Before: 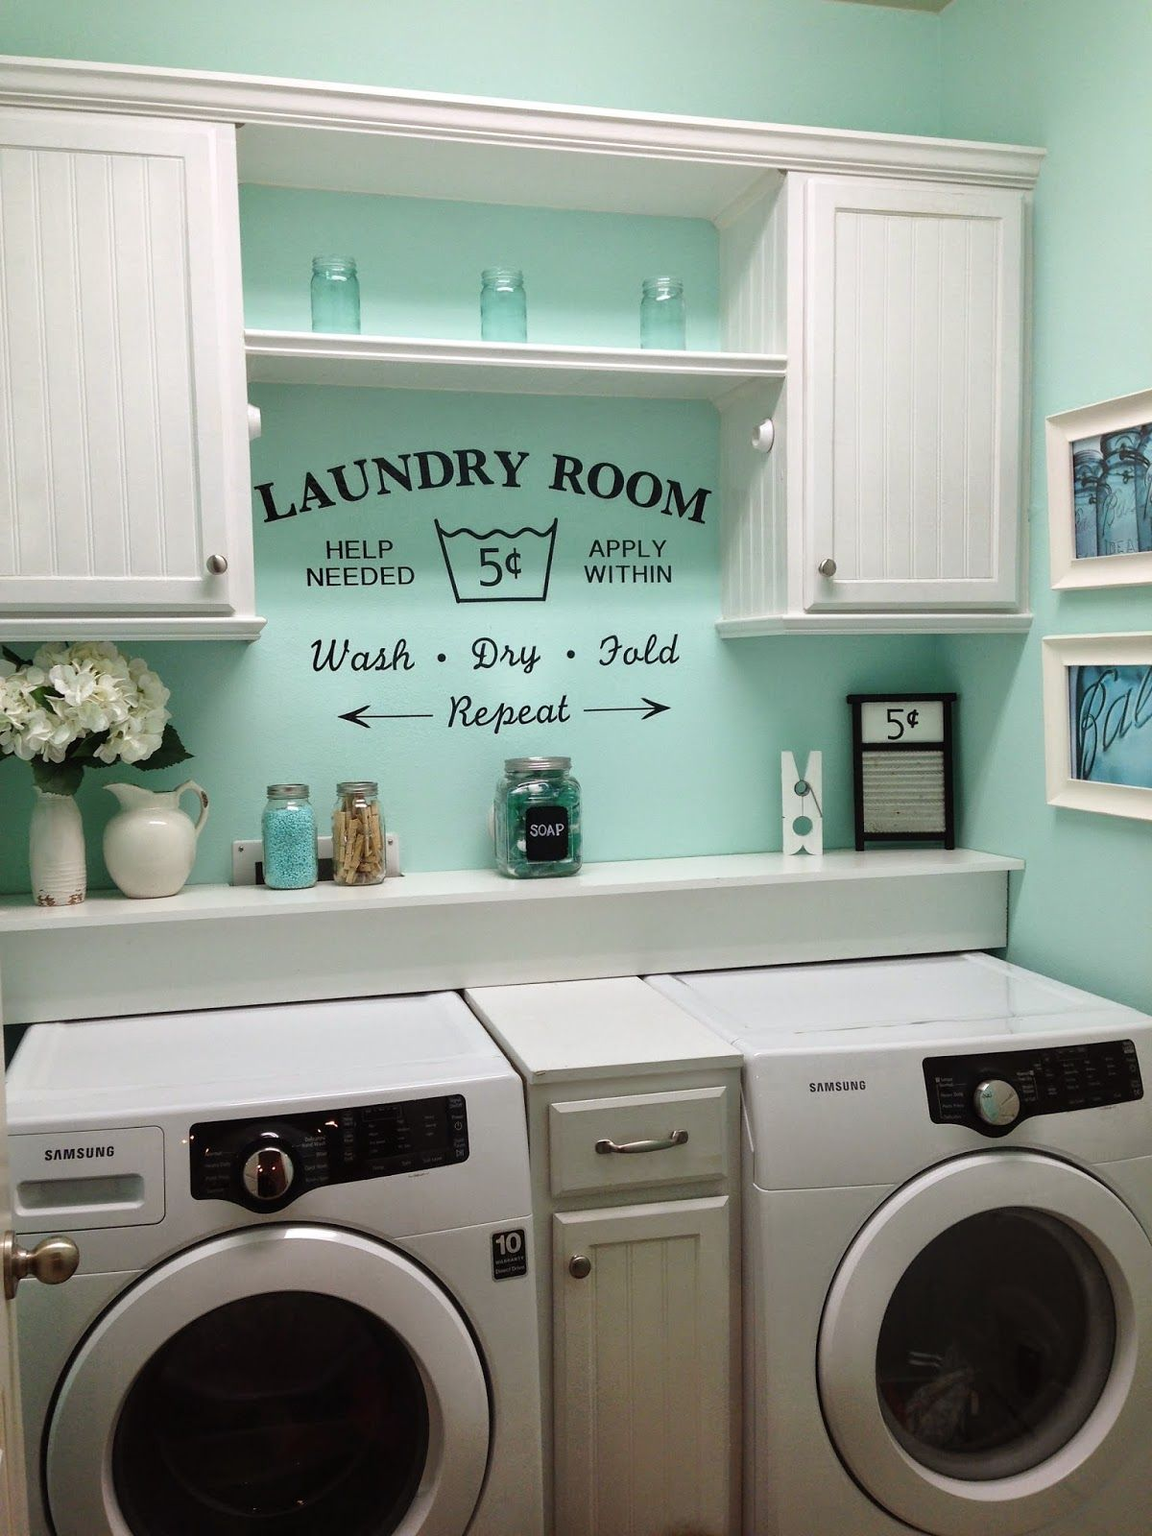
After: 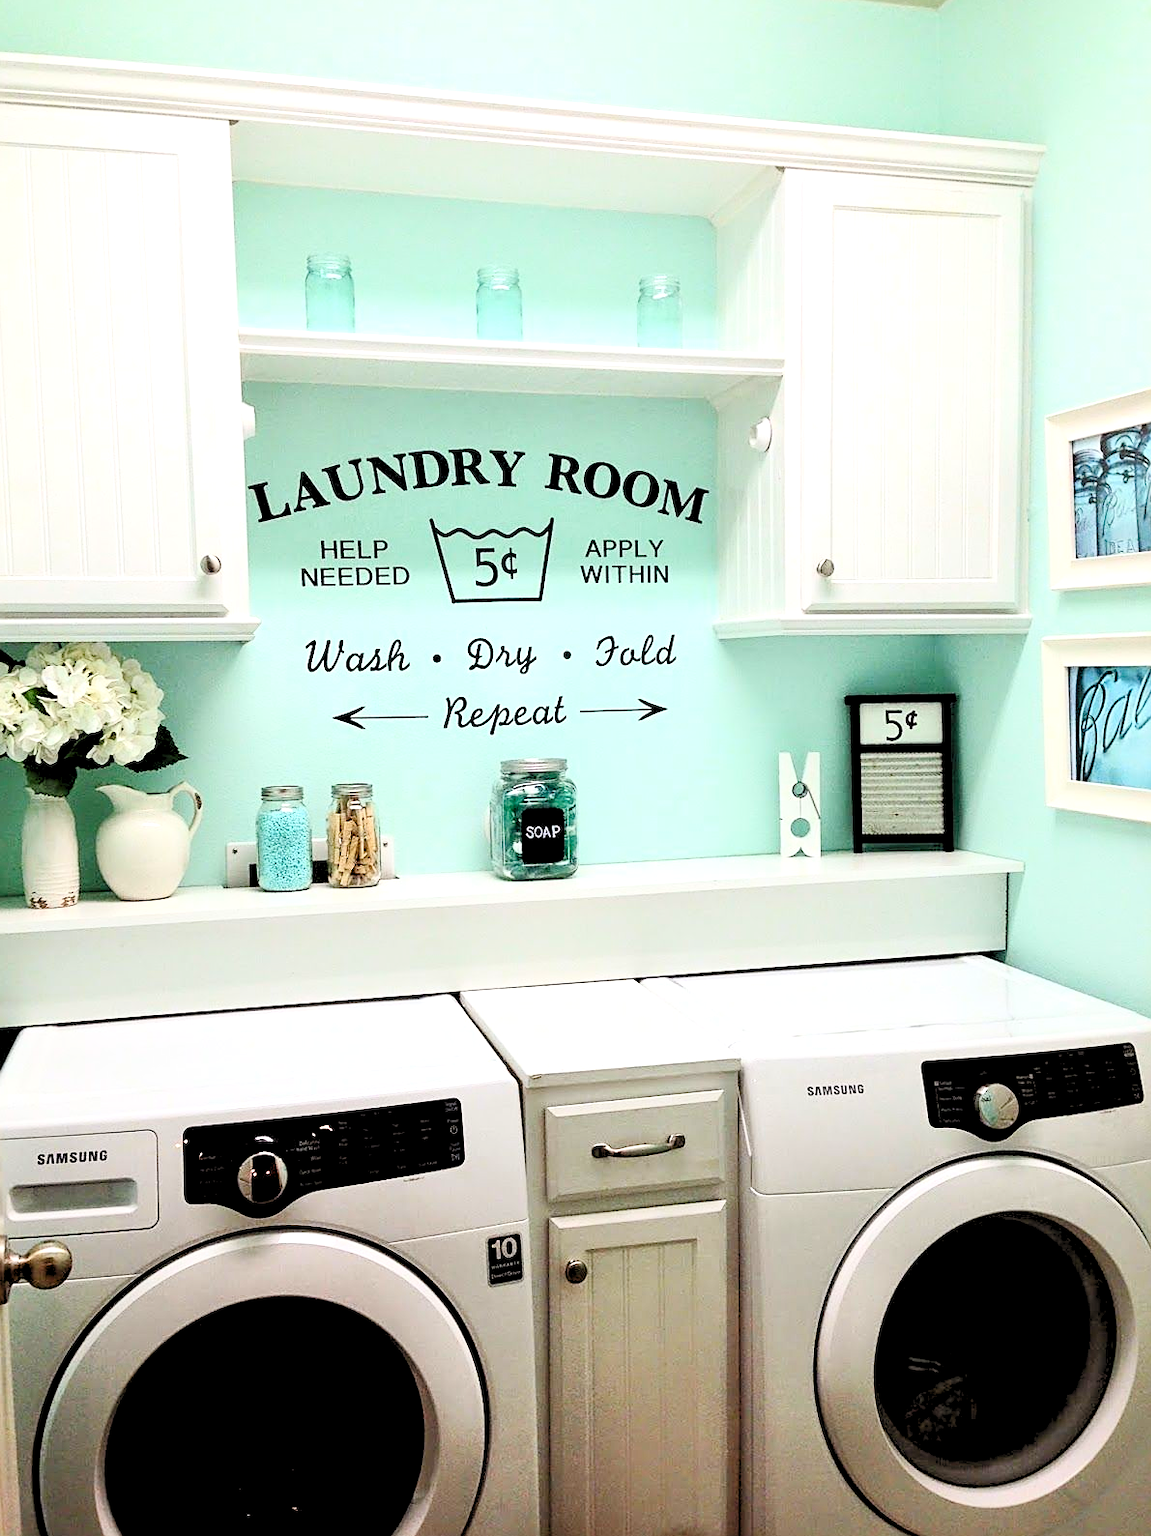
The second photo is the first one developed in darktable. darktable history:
crop and rotate: left 0.699%, top 0.355%, bottom 0.282%
contrast brightness saturation: contrast 0.27
exposure: exposure 0.505 EV, compensate exposure bias true, compensate highlight preservation false
sharpen: on, module defaults
levels: levels [0.093, 0.434, 0.988]
